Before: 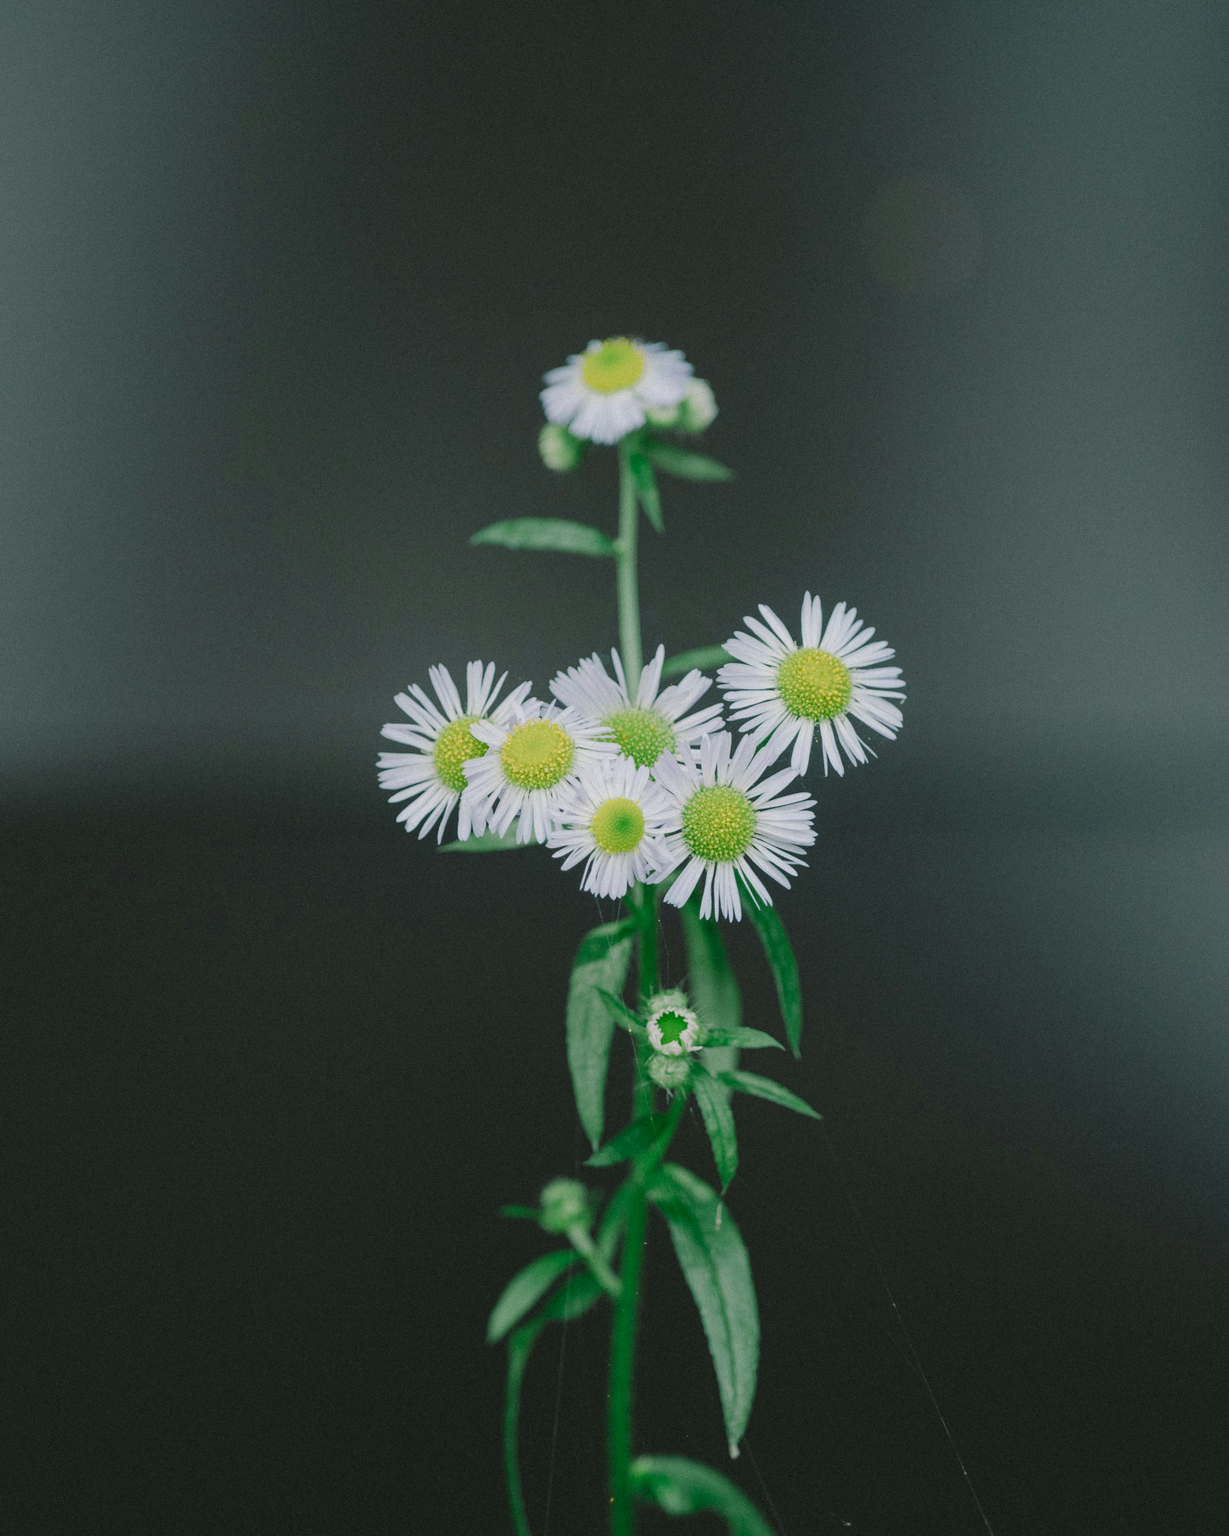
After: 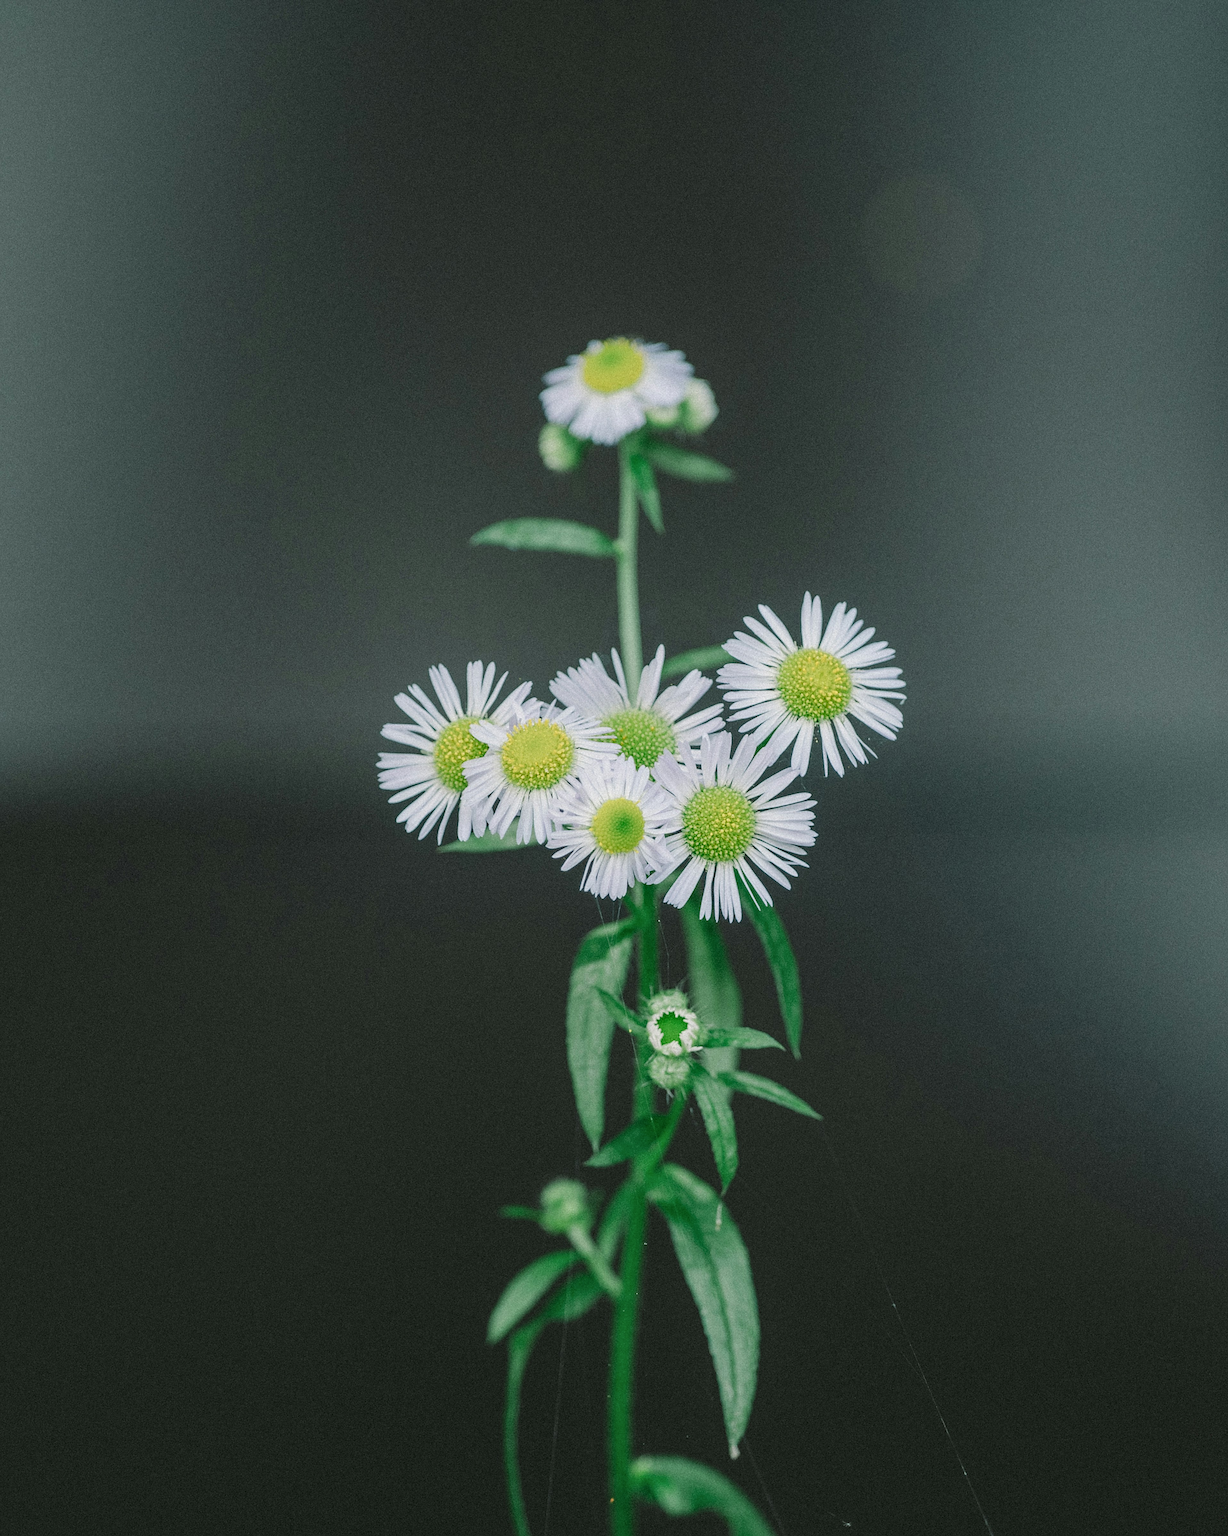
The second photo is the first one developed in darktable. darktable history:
exposure: black level correction -0.001, exposure 0.079 EV, compensate highlight preservation false
local contrast: on, module defaults
sharpen: on, module defaults
